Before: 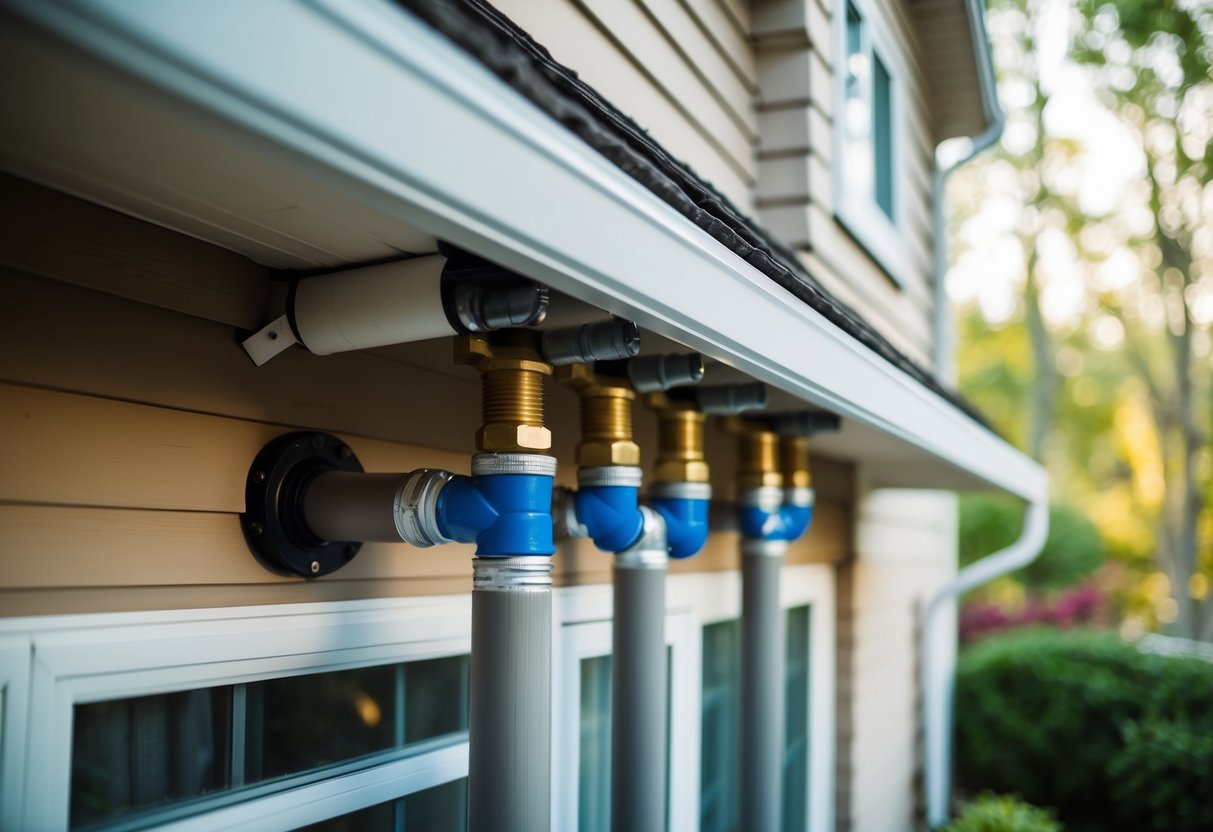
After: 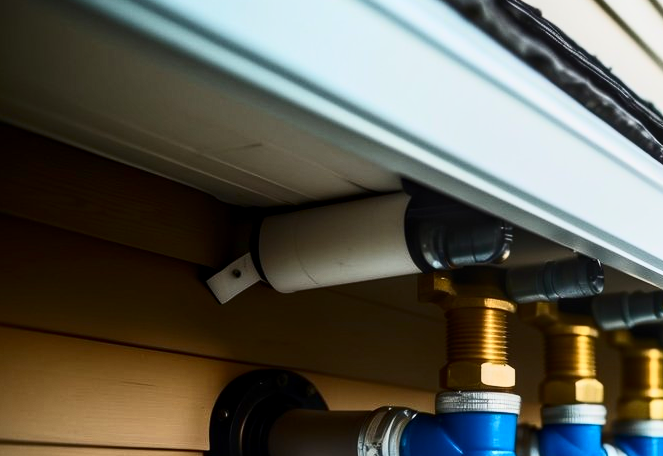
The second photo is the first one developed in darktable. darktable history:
contrast brightness saturation: contrast 0.4, brightness 0.1, saturation 0.21
local contrast: on, module defaults
crop and rotate: left 3.047%, top 7.509%, right 42.236%, bottom 37.598%
